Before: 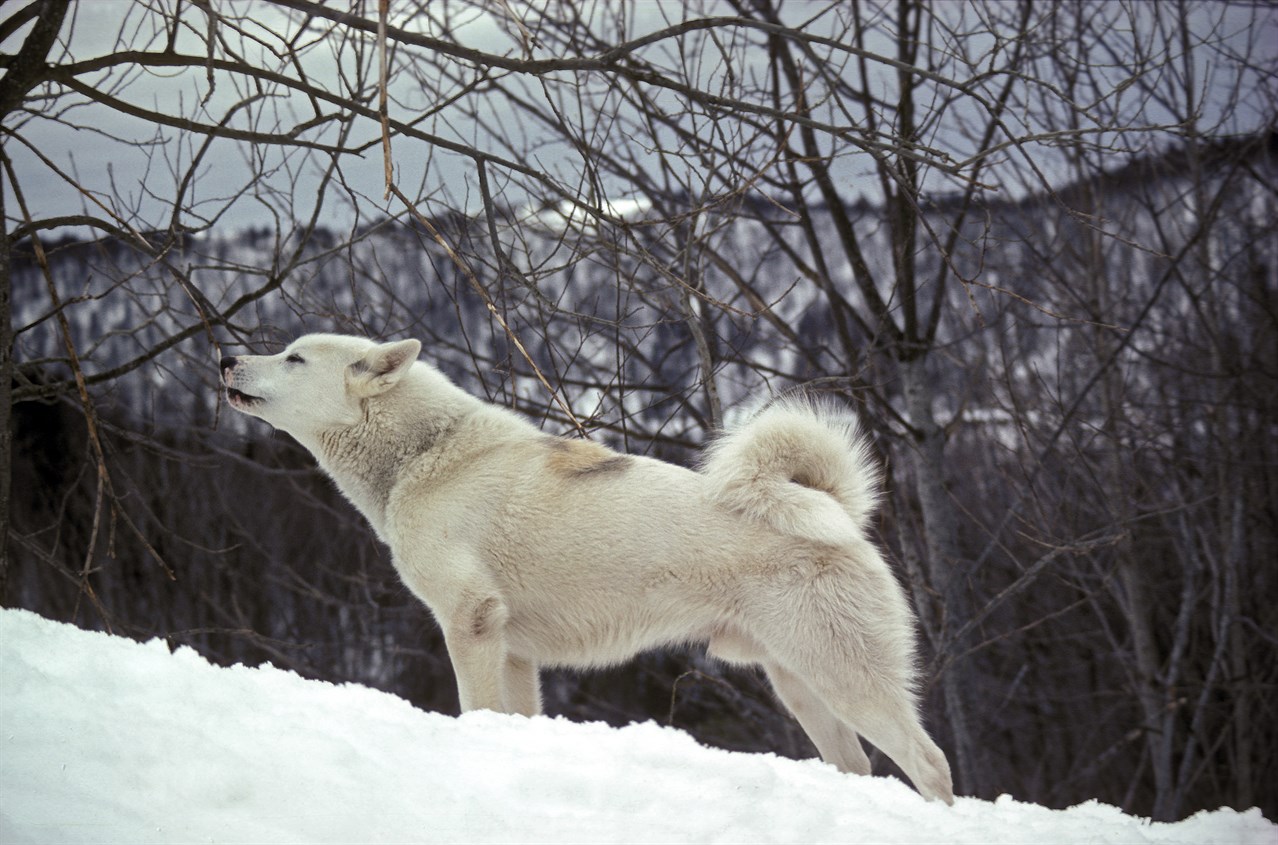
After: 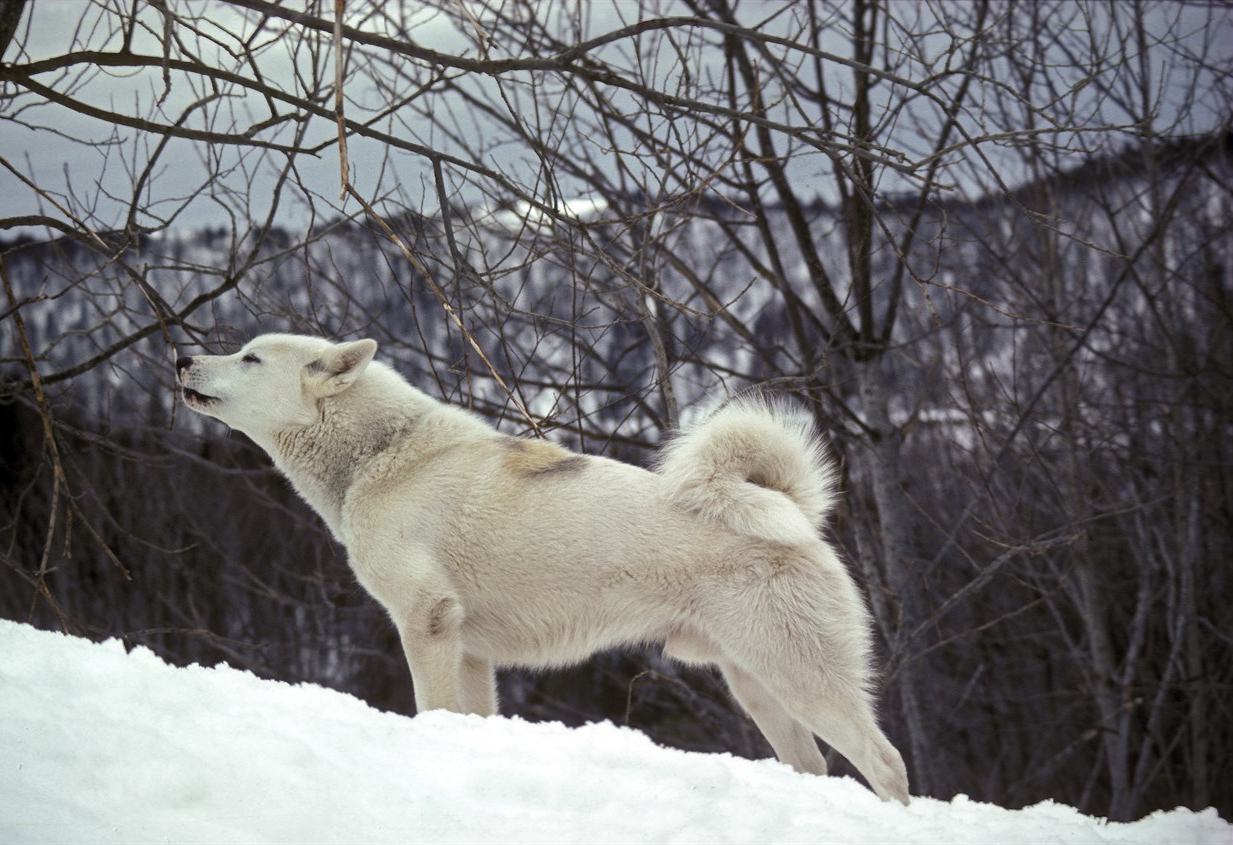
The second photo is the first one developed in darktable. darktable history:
crop and rotate: left 3.474%
